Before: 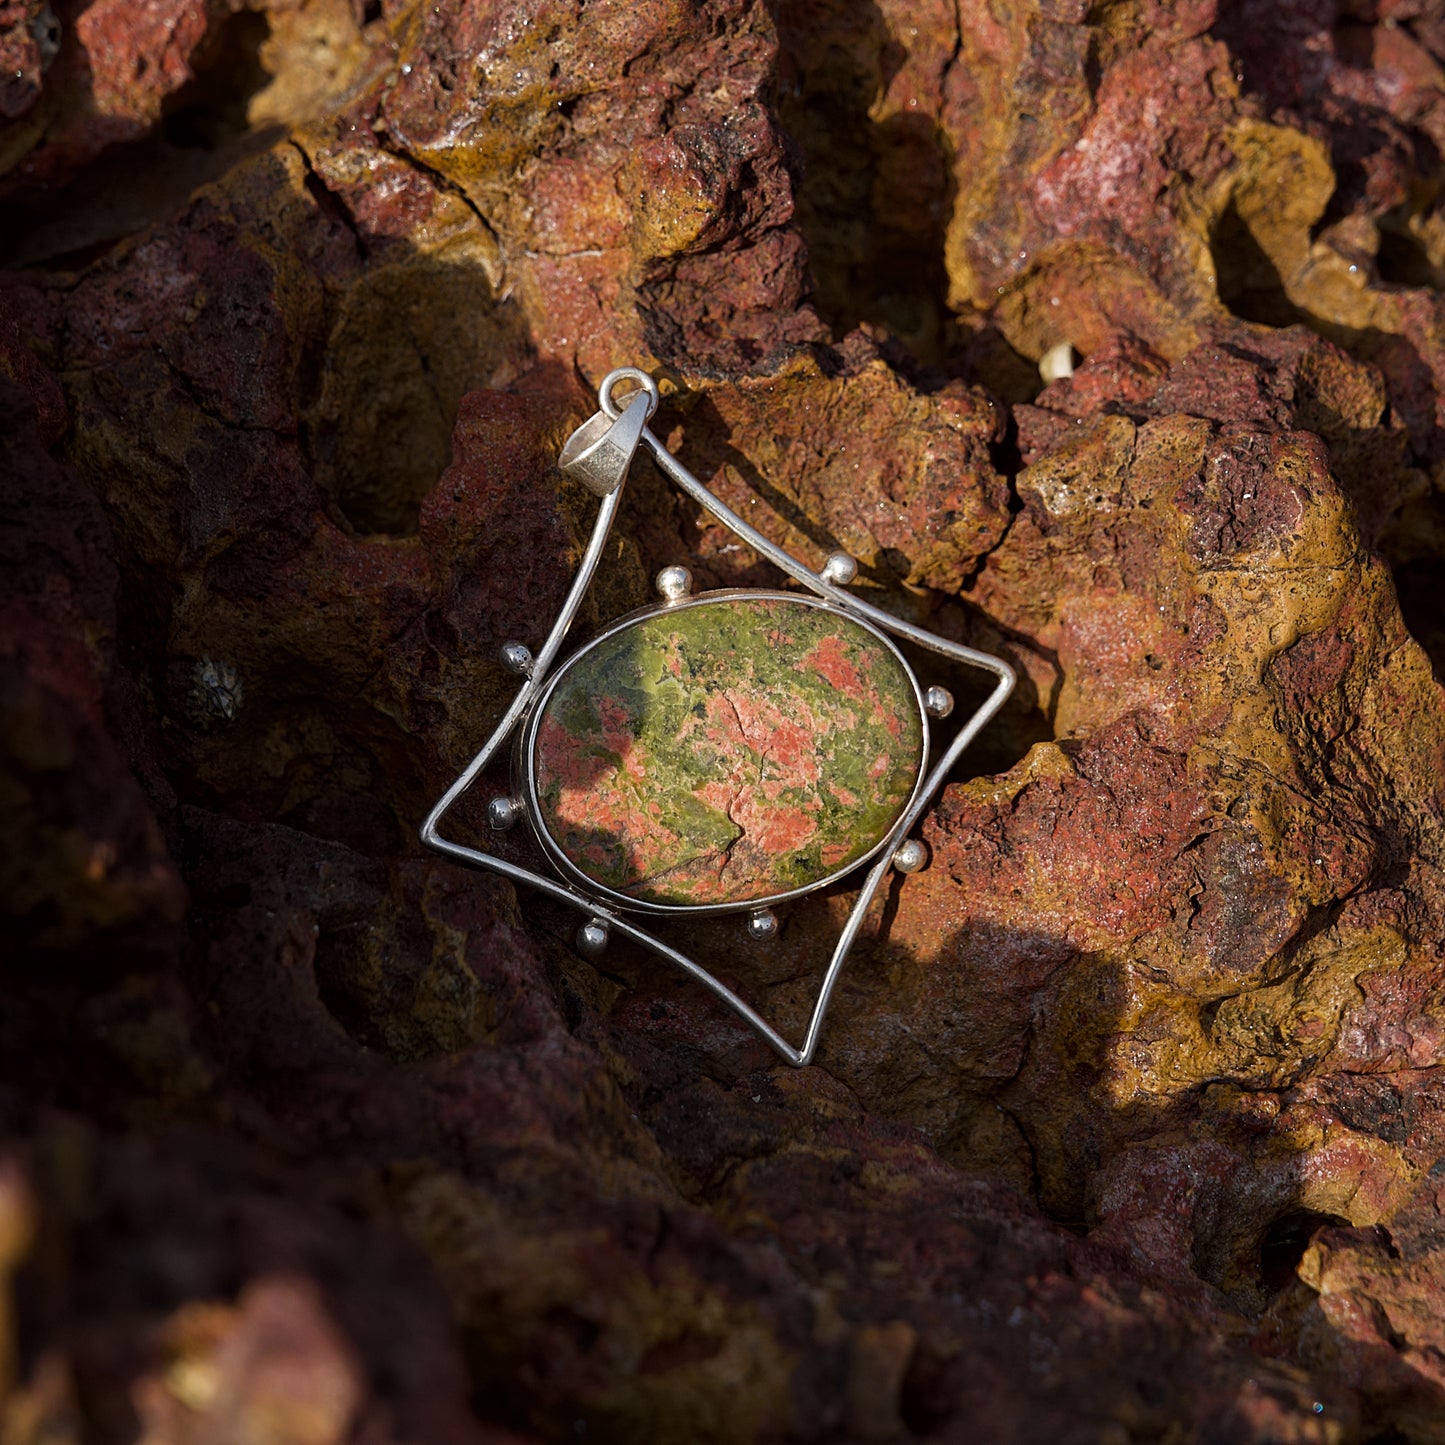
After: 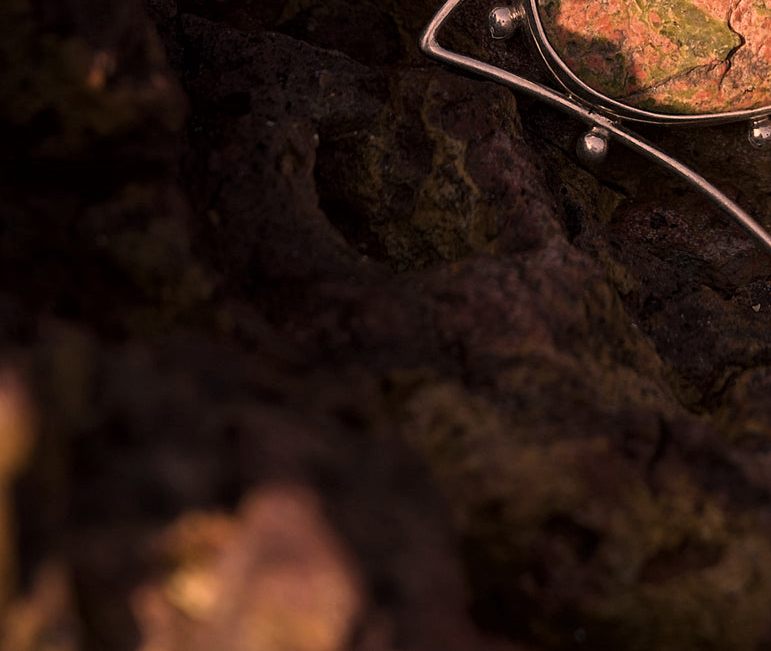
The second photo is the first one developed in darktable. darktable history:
color correction: highlights a* 40, highlights b* 40, saturation 0.69
crop and rotate: top 54.778%, right 46.61%, bottom 0.159%
